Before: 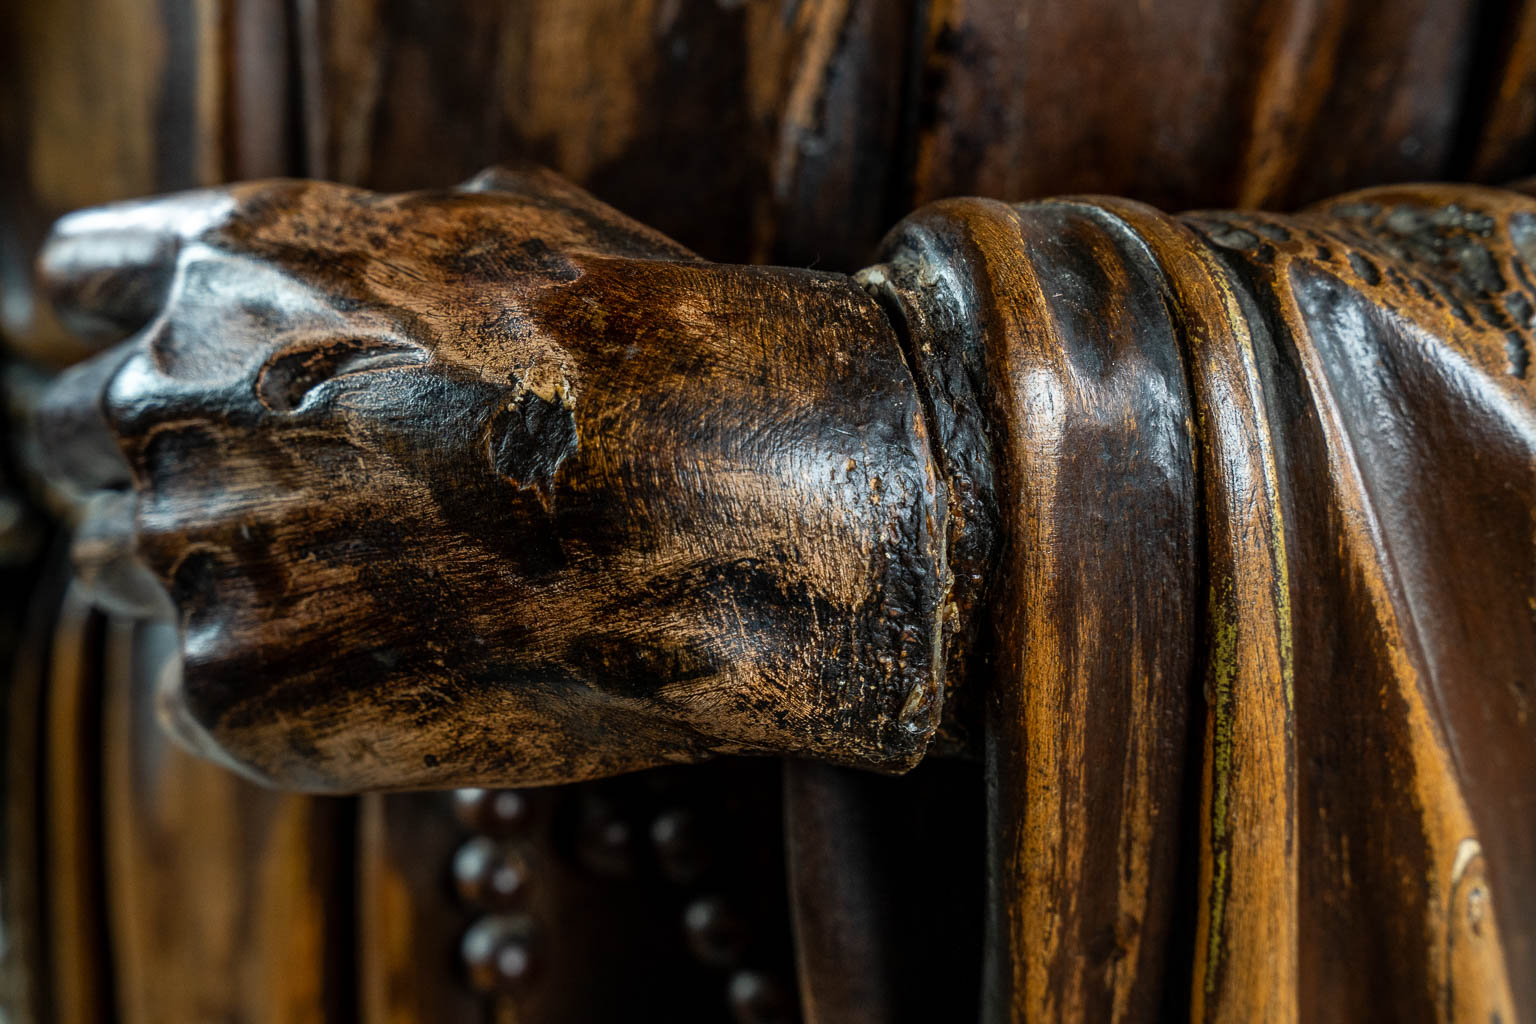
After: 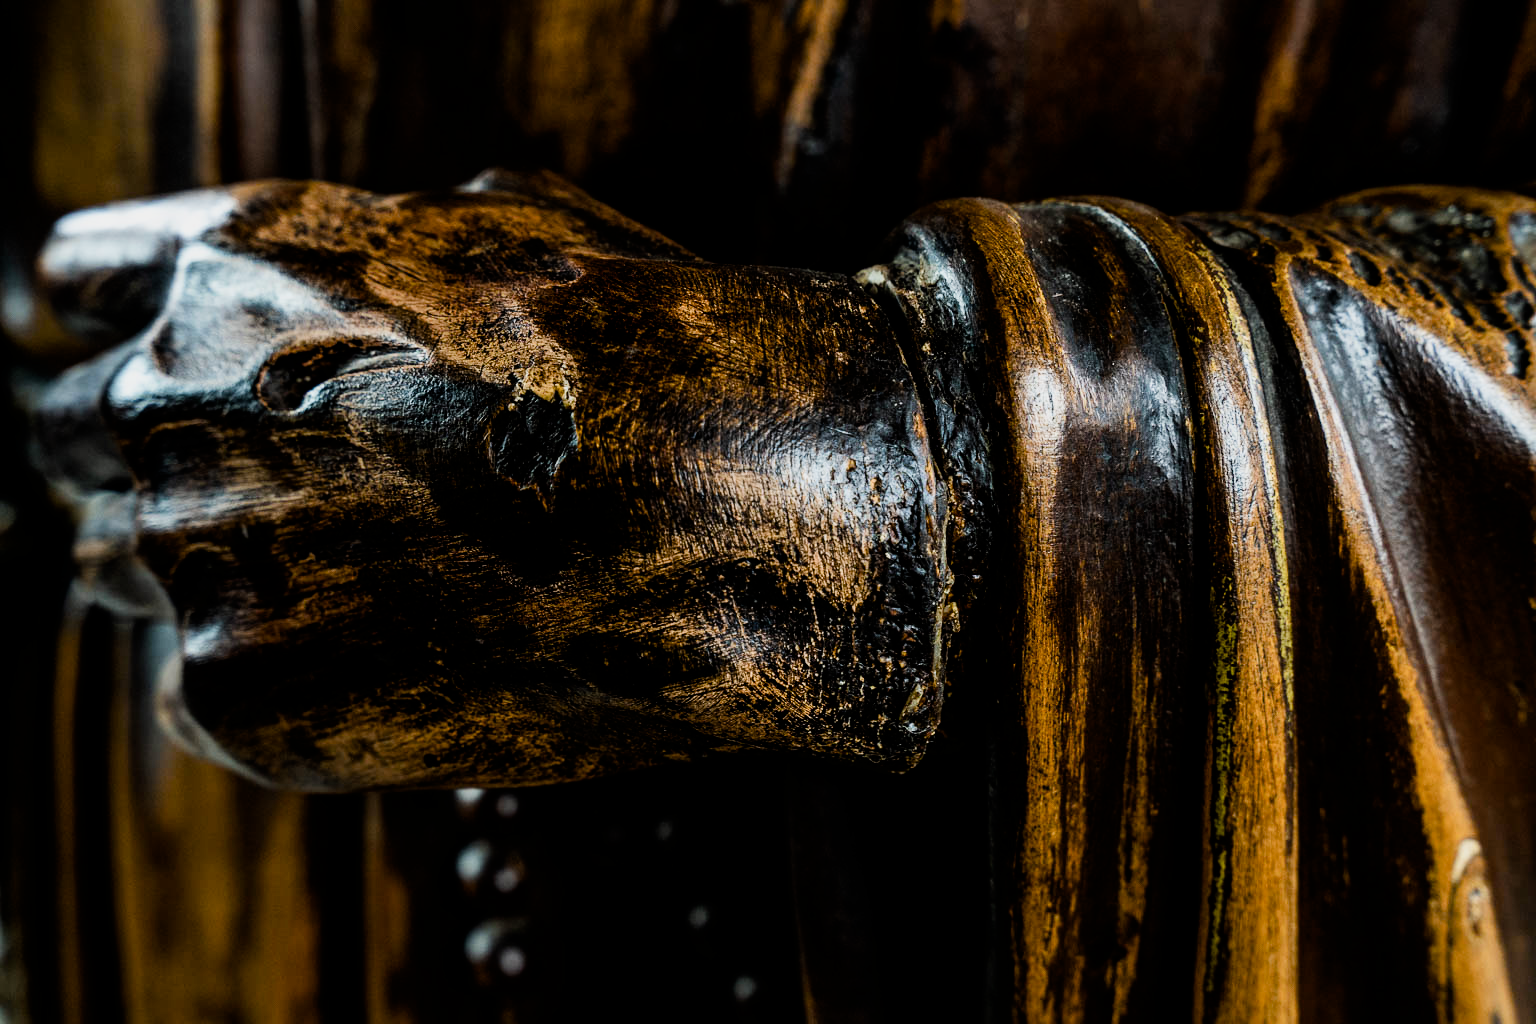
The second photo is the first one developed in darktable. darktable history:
color balance rgb: perceptual saturation grading › global saturation 20%, perceptual saturation grading › highlights -25%, perceptual saturation grading › shadows 50%
filmic rgb: black relative exposure -5 EV, white relative exposure 3.5 EV, hardness 3.19, contrast 1.5, highlights saturation mix -50%
